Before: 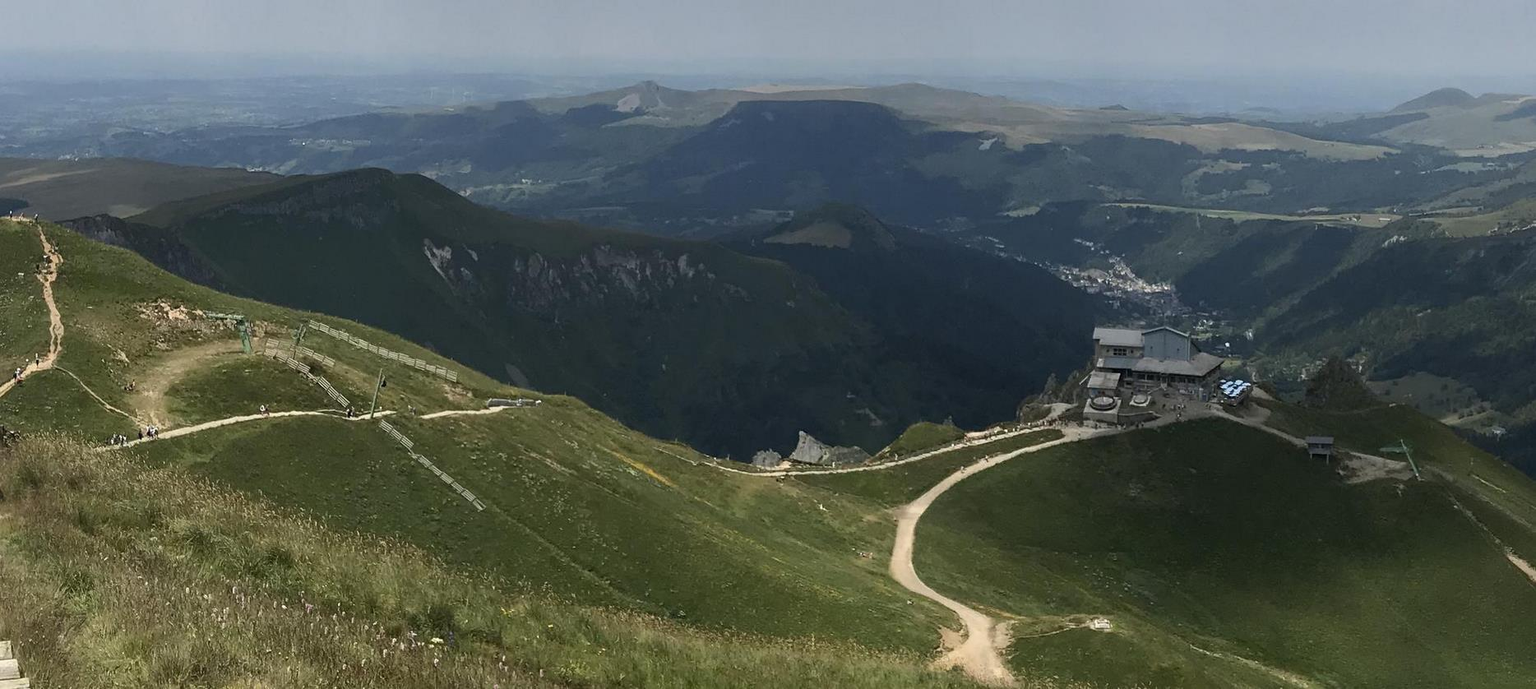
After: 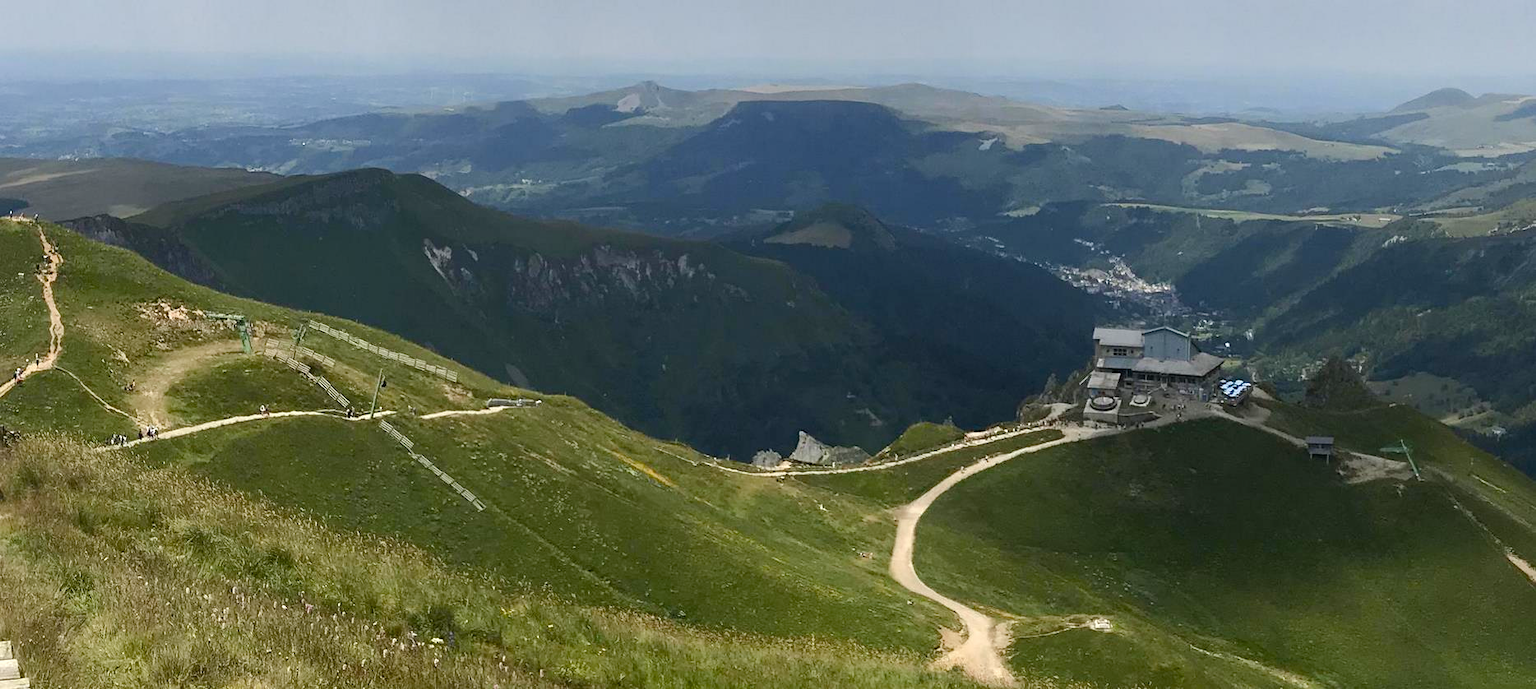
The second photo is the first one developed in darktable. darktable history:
color balance rgb: shadows lift › hue 87.75°, highlights gain › luminance 17.911%, perceptual saturation grading › global saturation 20%, perceptual saturation grading › highlights -24.716%, perceptual saturation grading › shadows 25.824%, perceptual brilliance grading › mid-tones 9.44%, perceptual brilliance grading › shadows 14.654%
